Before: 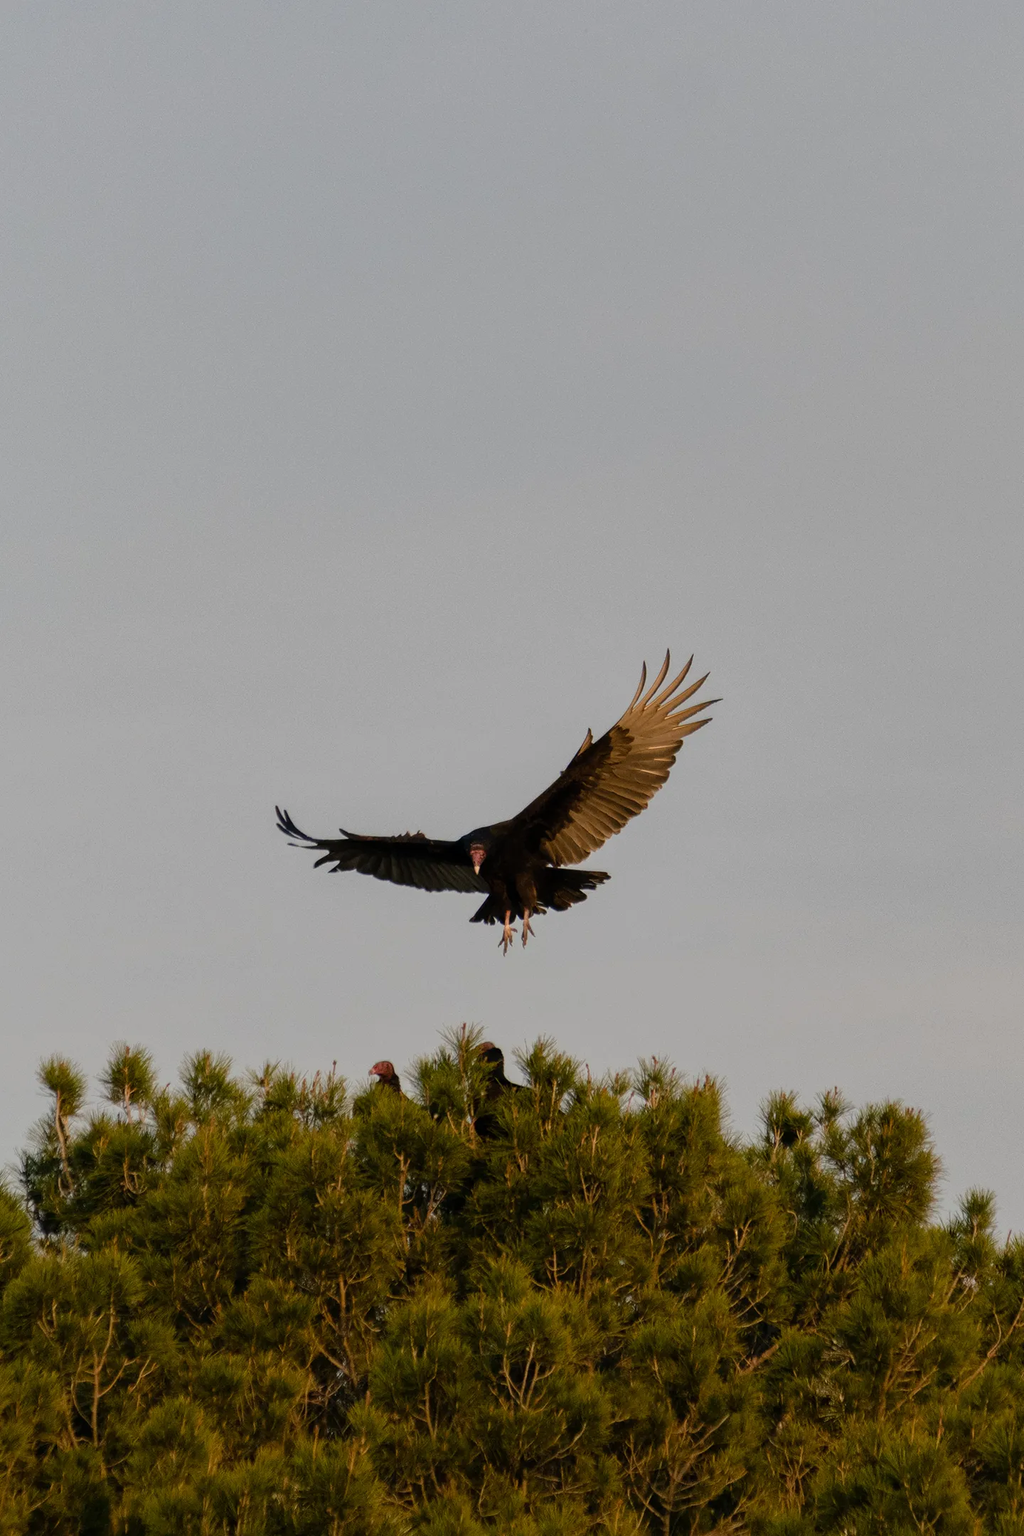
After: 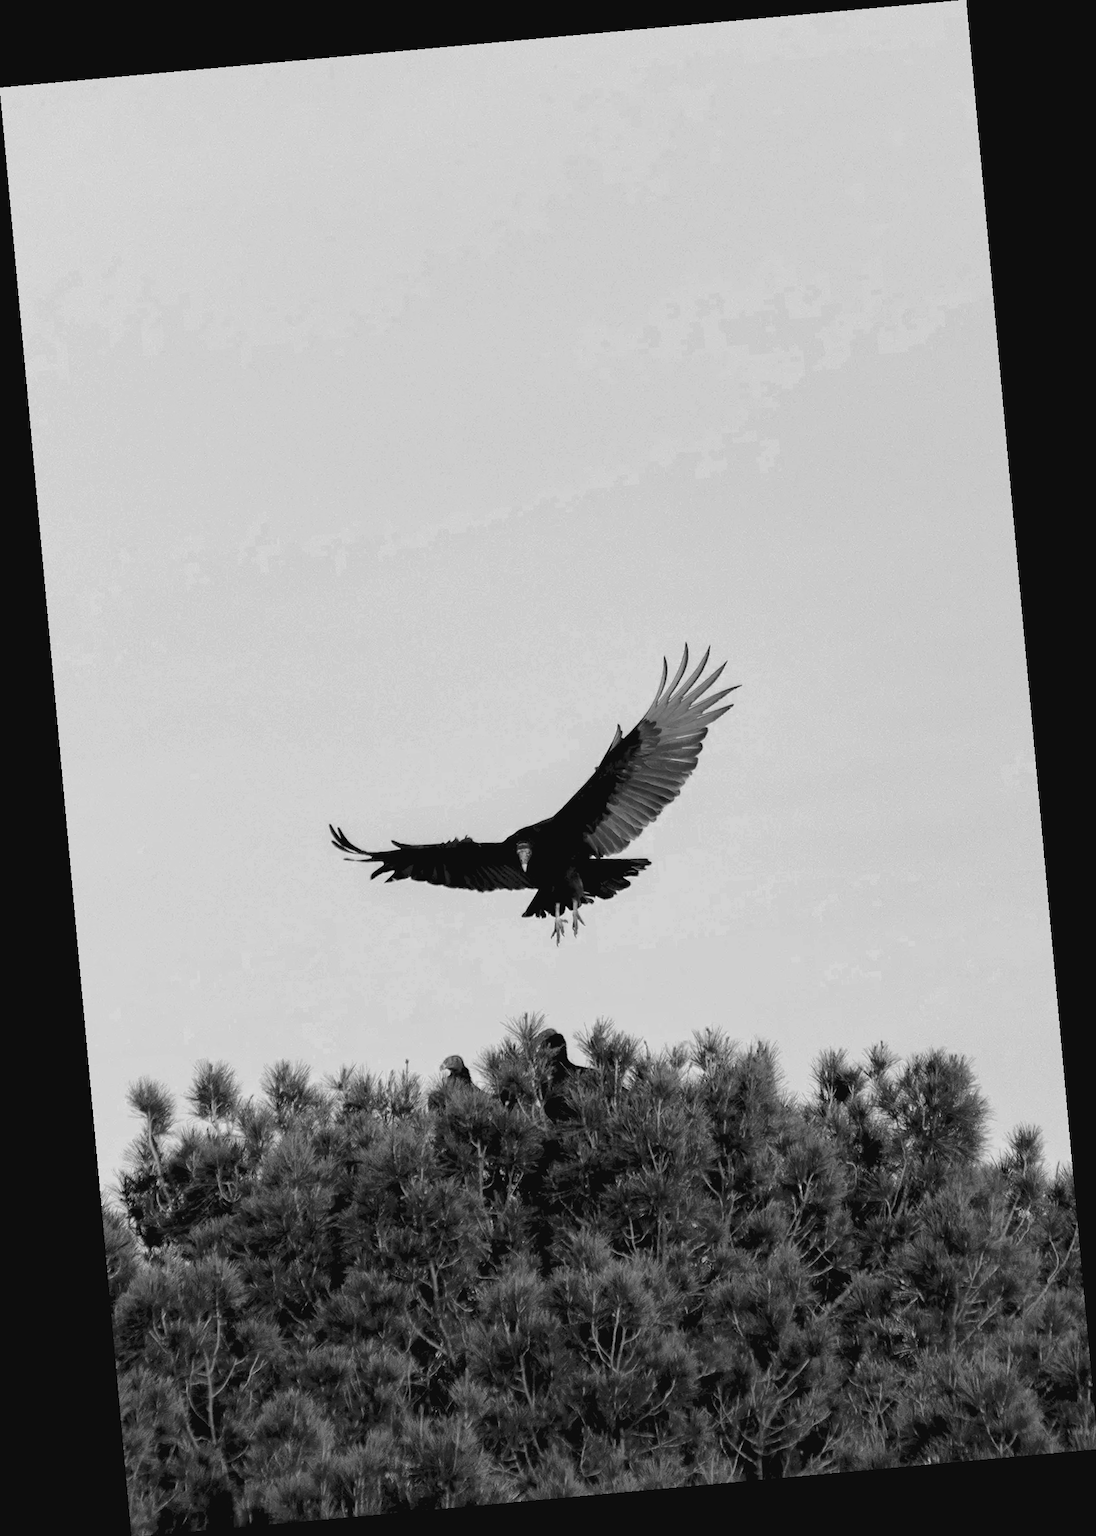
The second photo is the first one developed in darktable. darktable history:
exposure: black level correction 0.01, exposure 1 EV, compensate highlight preservation false
color balance rgb: shadows lift › luminance 1%, shadows lift › chroma 0.2%, shadows lift › hue 20°, power › luminance 1%, power › chroma 0.4%, power › hue 34°, highlights gain › luminance 0.8%, highlights gain › chroma 0.4%, highlights gain › hue 44°, global offset › chroma 0.4%, global offset › hue 34°, white fulcrum 0.08 EV, linear chroma grading › shadows -7%, linear chroma grading › highlights -7%, linear chroma grading › global chroma -10%, linear chroma grading › mid-tones -8%, perceptual saturation grading › global saturation -28%, perceptual saturation grading › highlights -20%, perceptual saturation grading › mid-tones -24%, perceptual saturation grading › shadows -24%, perceptual brilliance grading › global brilliance -1%, perceptual brilliance grading › highlights -1%, perceptual brilliance grading › mid-tones -1%, perceptual brilliance grading › shadows -1%, global vibrance -17%, contrast -6%
rotate and perspective: rotation -5.2°, automatic cropping off
color zones: curves: ch0 [(0.002, 0.589) (0.107, 0.484) (0.146, 0.249) (0.217, 0.352) (0.309, 0.525) (0.39, 0.404) (0.455, 0.169) (0.597, 0.055) (0.724, 0.212) (0.775, 0.691) (0.869, 0.571) (1, 0.587)]; ch1 [(0, 0) (0.143, 0) (0.286, 0) (0.429, 0) (0.571, 0) (0.714, 0) (0.857, 0)]
